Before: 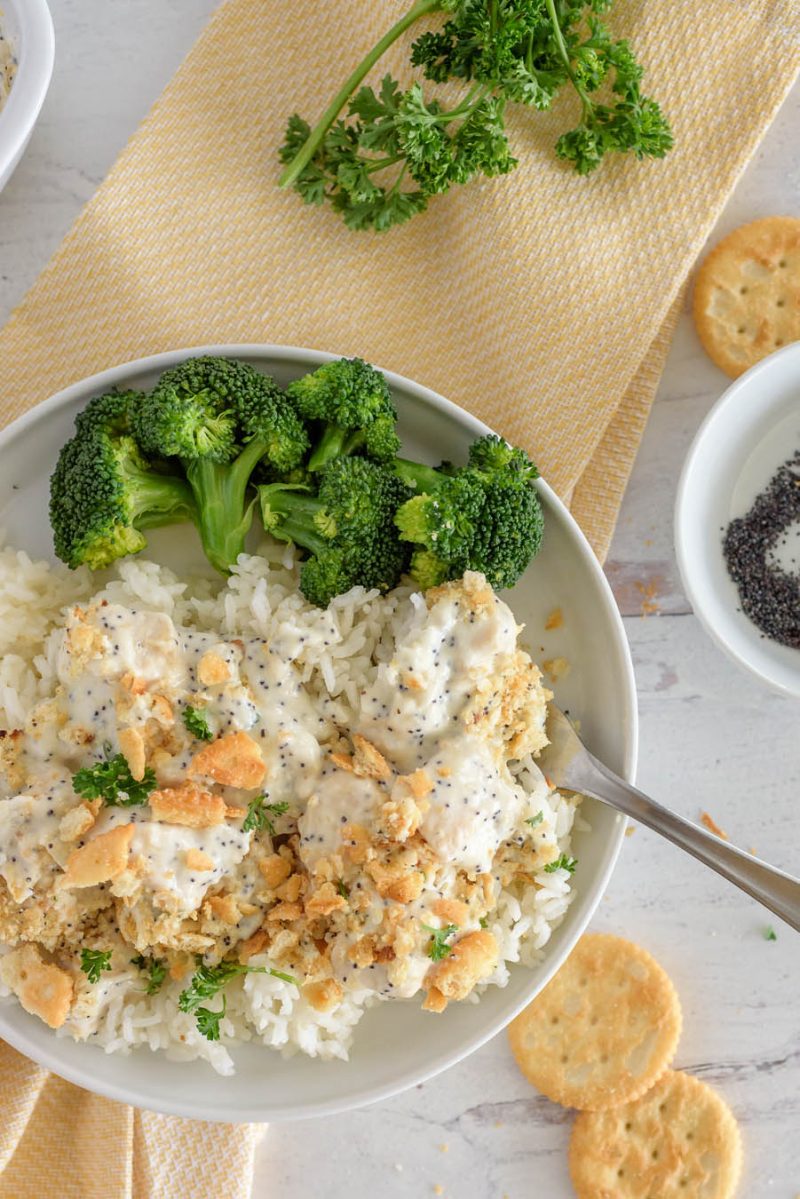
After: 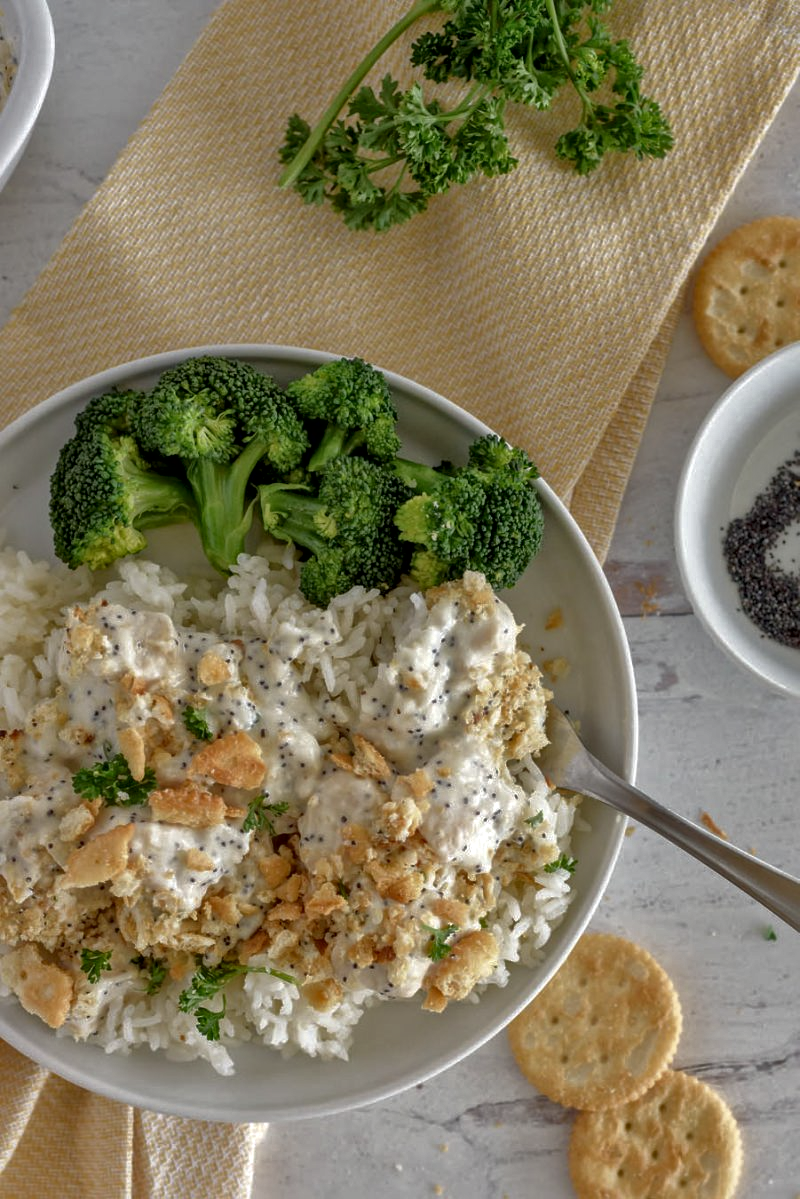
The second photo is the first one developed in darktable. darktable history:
local contrast: mode bilateral grid, contrast 20, coarseness 19, detail 163%, midtone range 0.2
base curve: curves: ch0 [(0, 0) (0.826, 0.587) (1, 1)]
